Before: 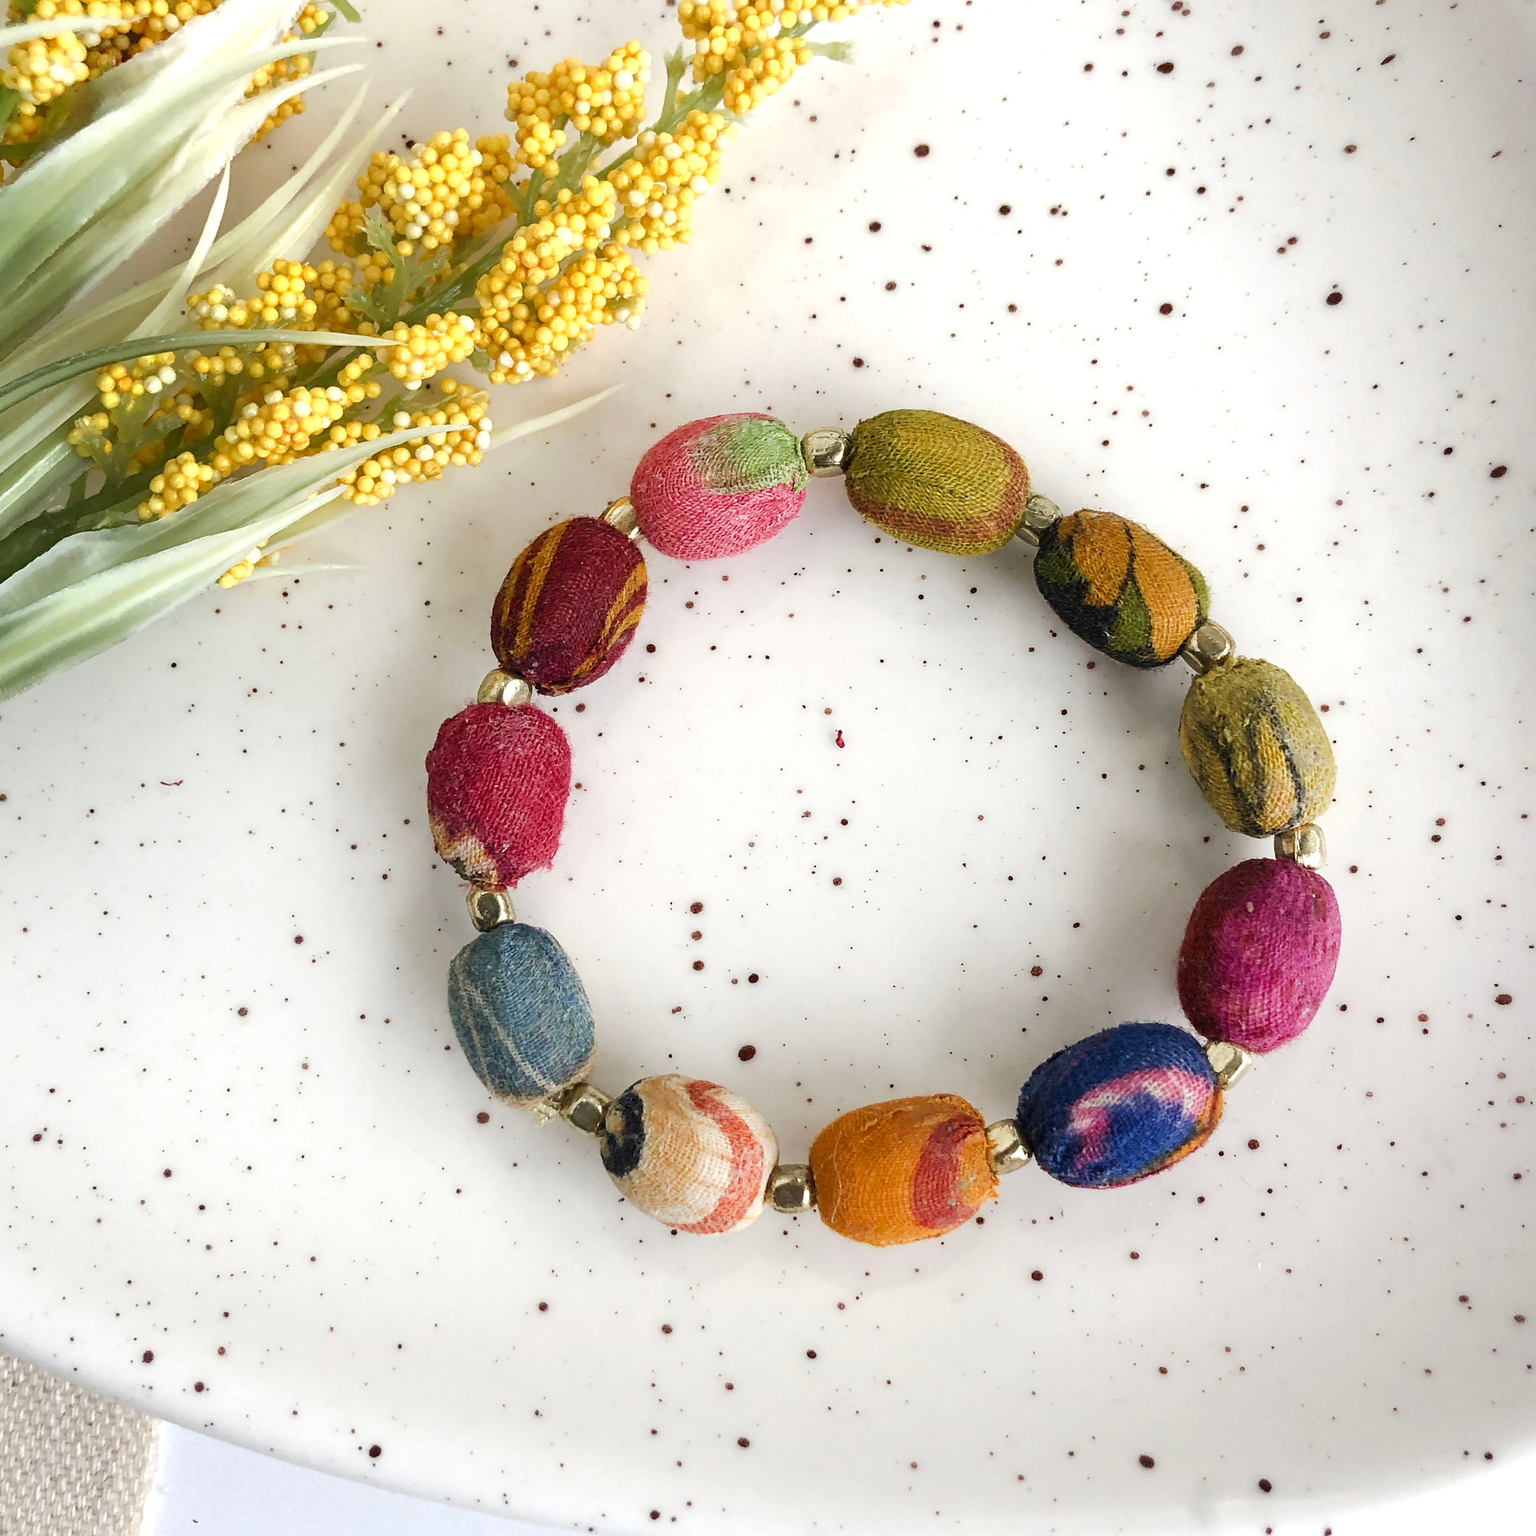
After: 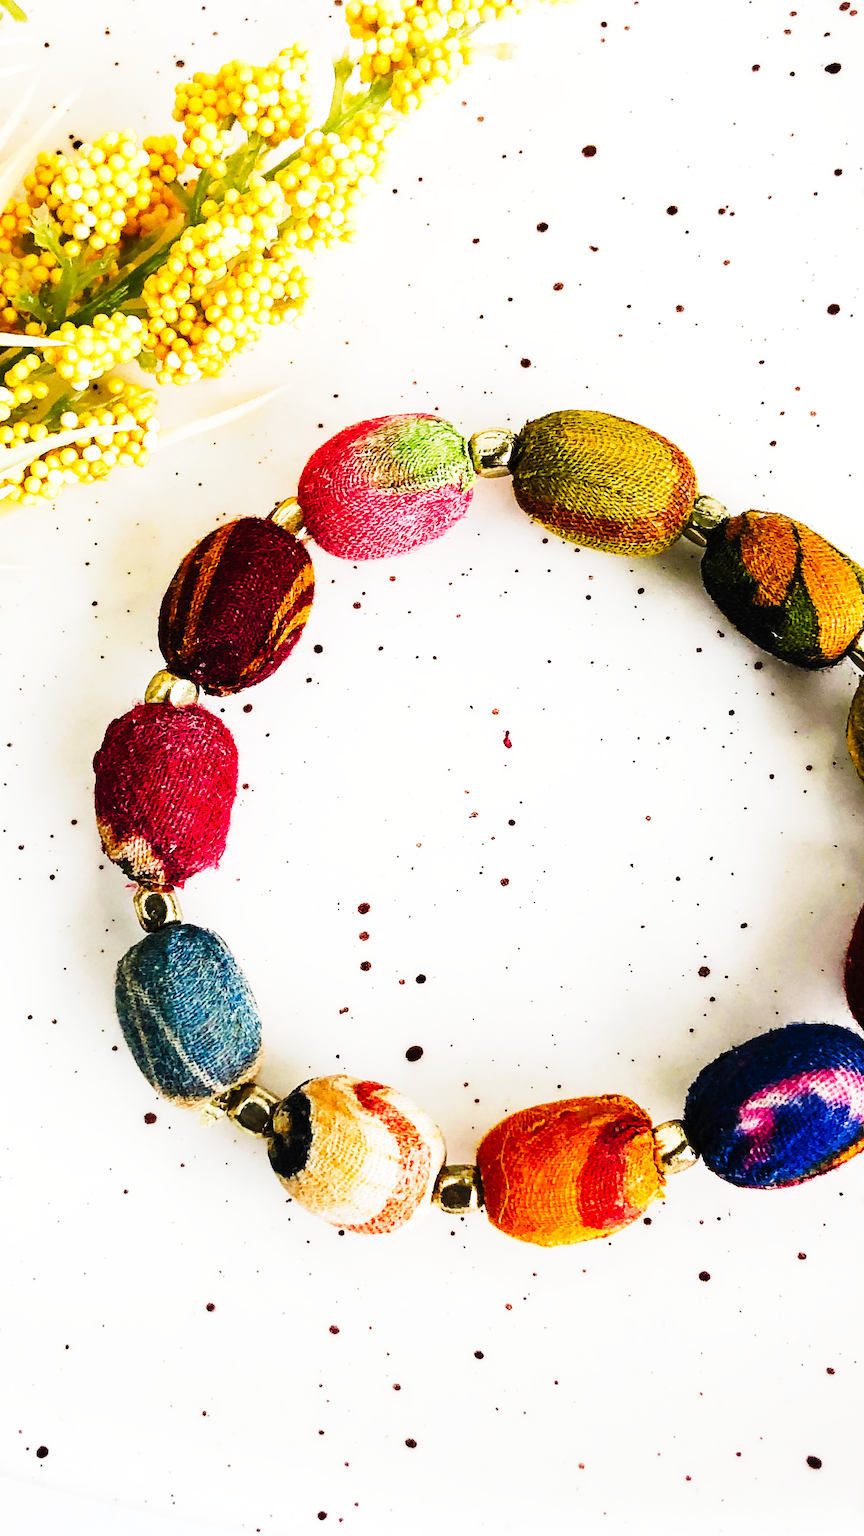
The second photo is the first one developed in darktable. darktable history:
crop: left 21.689%, right 22.011%, bottom 0.007%
vignetting: fall-off start 116.19%, fall-off radius 59.57%
tone curve: curves: ch0 [(0, 0) (0.003, 0.001) (0.011, 0.005) (0.025, 0.009) (0.044, 0.014) (0.069, 0.018) (0.1, 0.025) (0.136, 0.029) (0.177, 0.042) (0.224, 0.064) (0.277, 0.107) (0.335, 0.182) (0.399, 0.3) (0.468, 0.462) (0.543, 0.639) (0.623, 0.802) (0.709, 0.916) (0.801, 0.963) (0.898, 0.988) (1, 1)], preserve colors none
